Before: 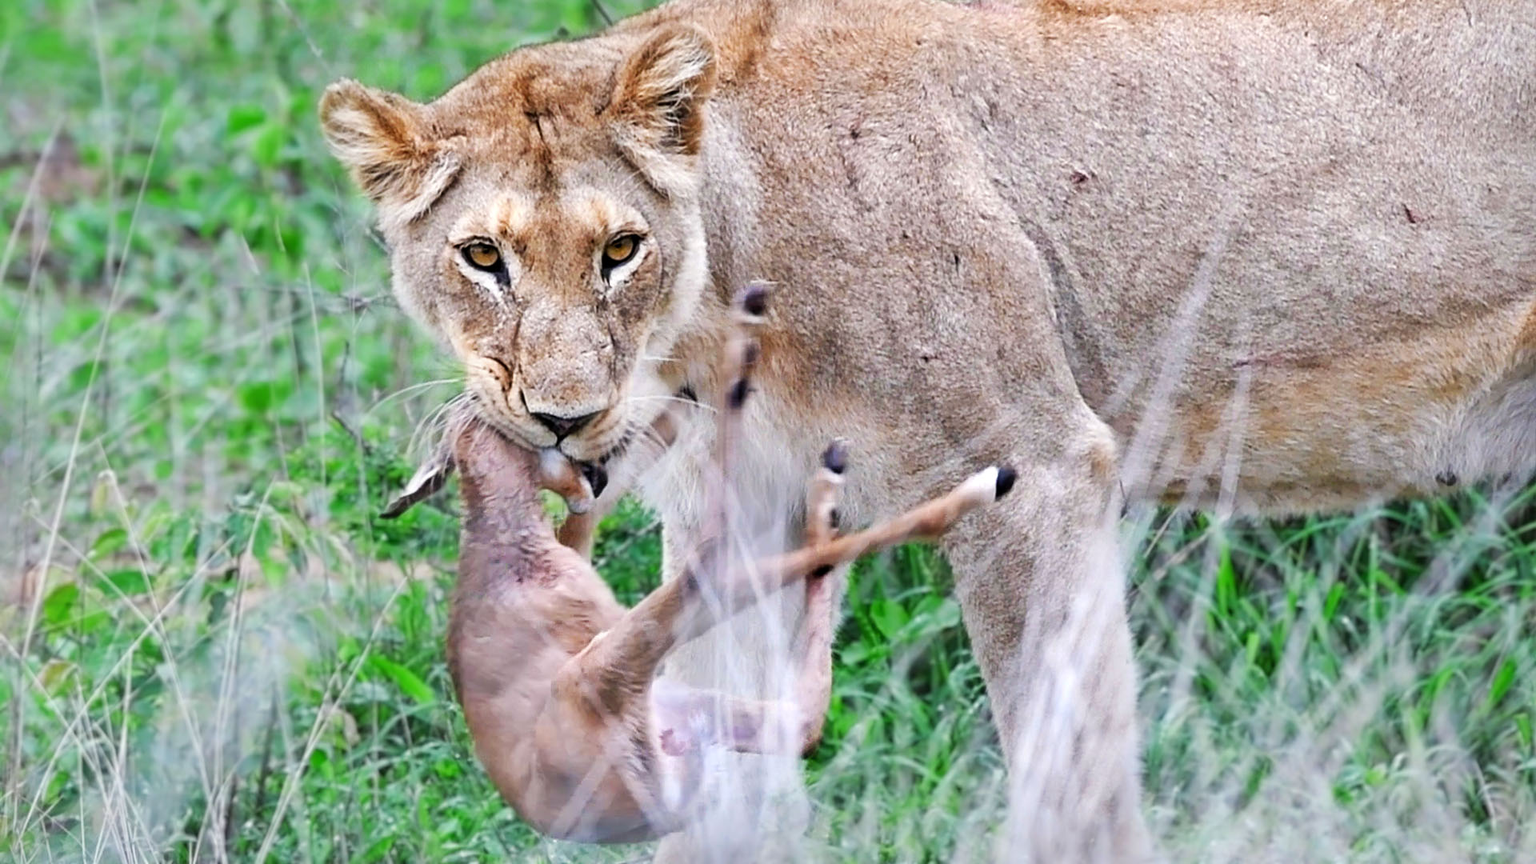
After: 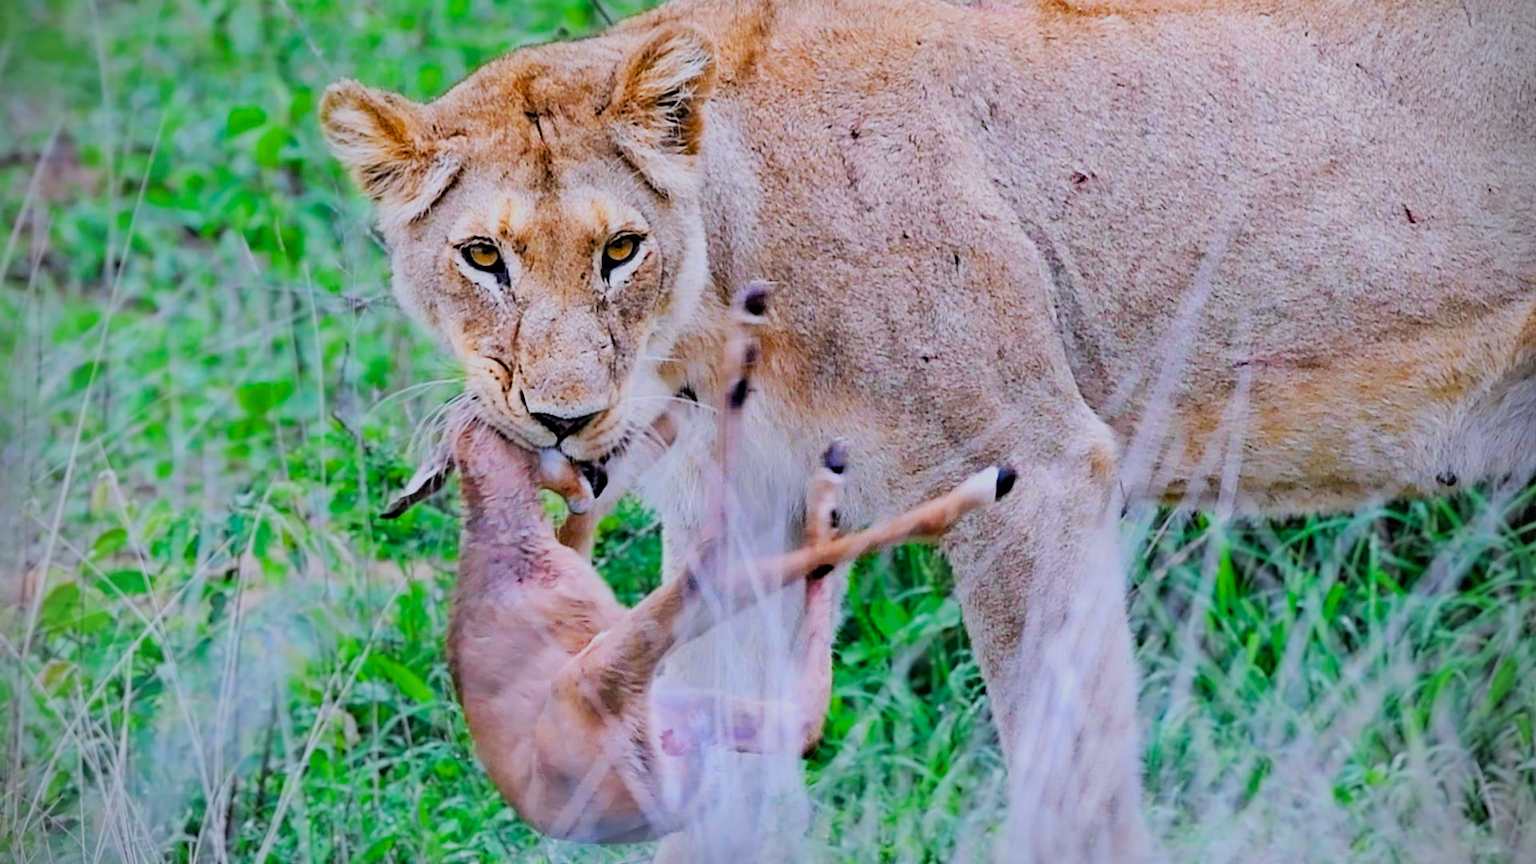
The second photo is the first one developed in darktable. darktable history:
color calibration: illuminant as shot in camera, x 0.358, y 0.373, temperature 4628.91 K
vignetting: dithering 8-bit output, unbound false
filmic rgb: black relative exposure -7.15 EV, white relative exposure 5.36 EV, hardness 3.02, color science v6 (2022)
color balance rgb: perceptual saturation grading › global saturation 30%, global vibrance 10%
haze removal: compatibility mode true, adaptive false
